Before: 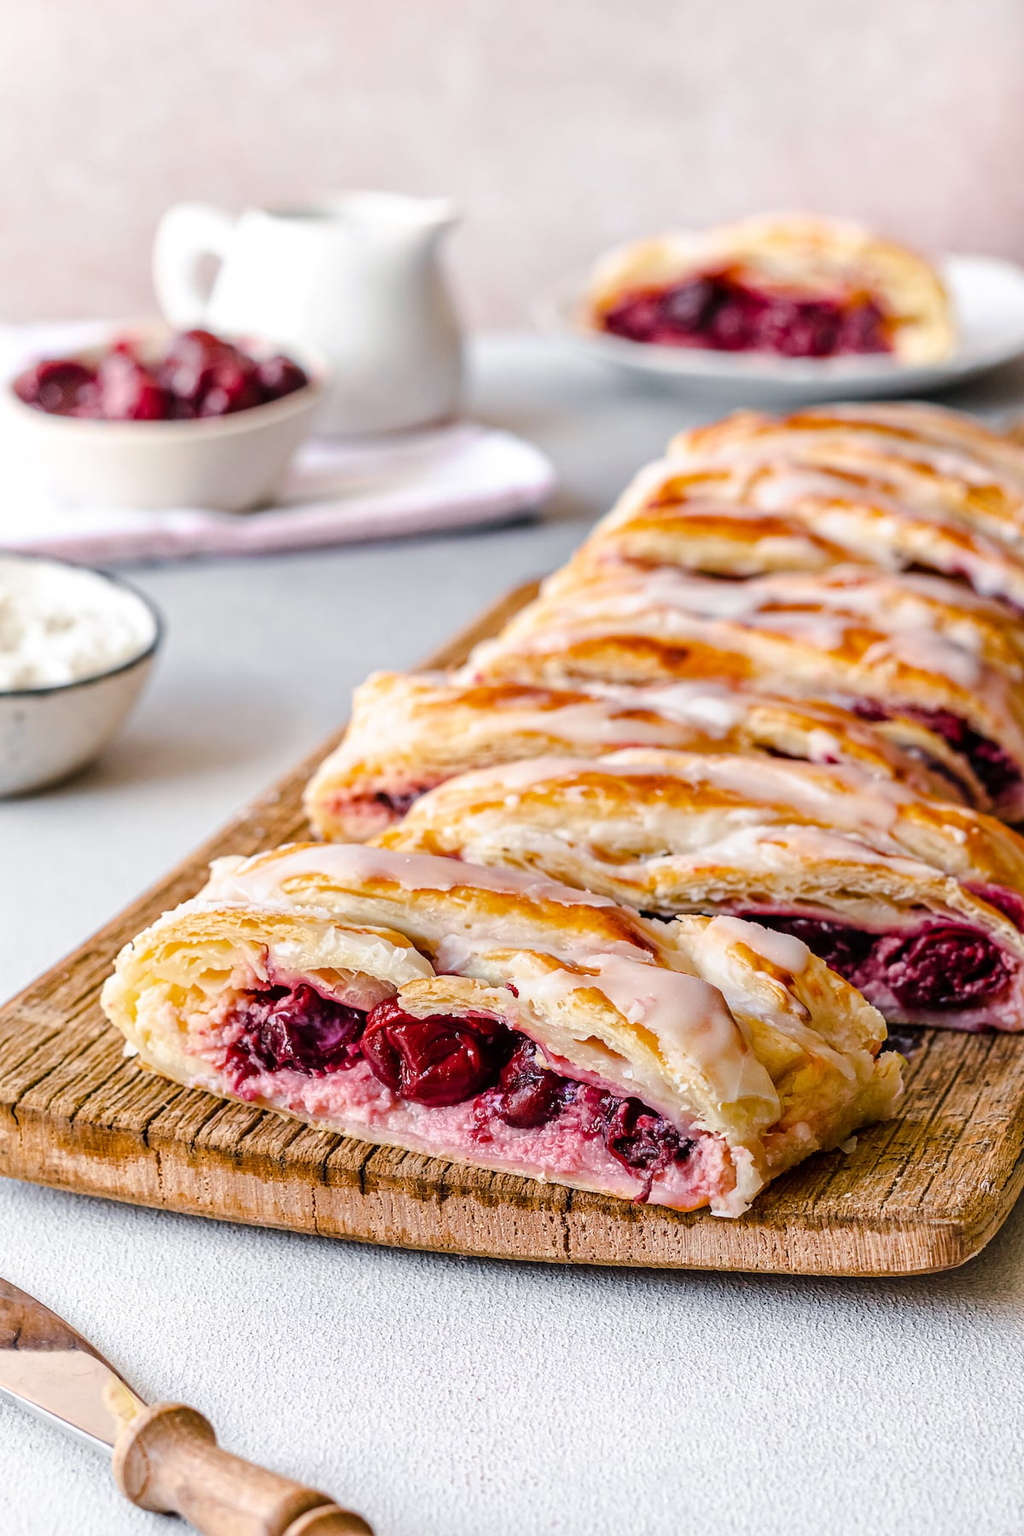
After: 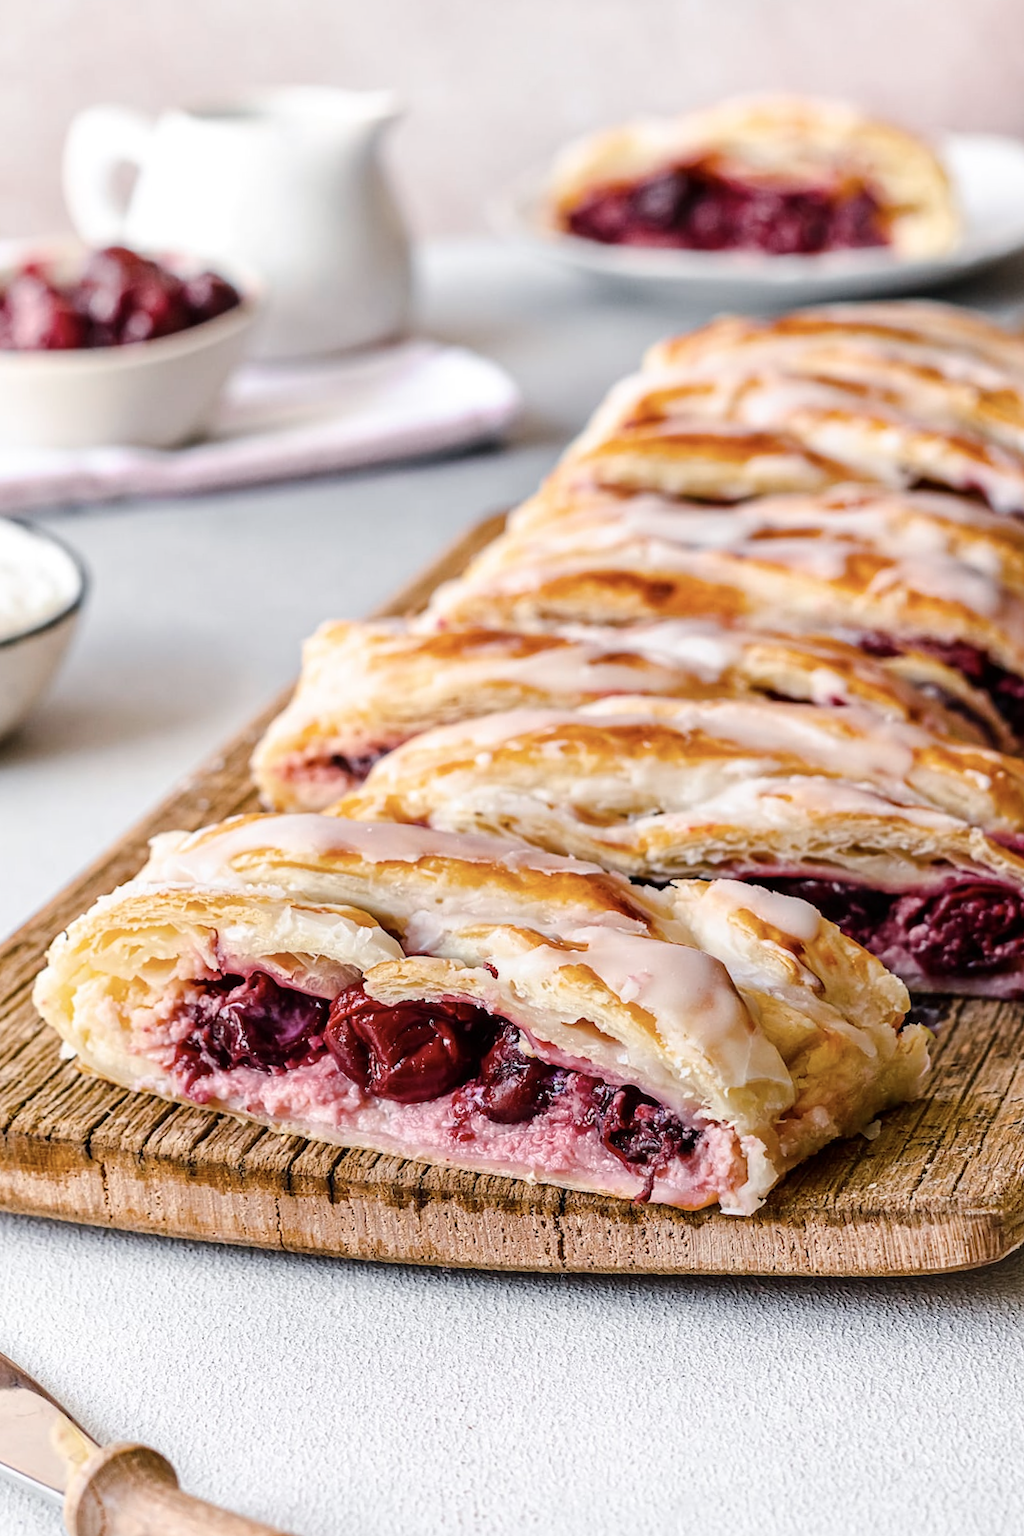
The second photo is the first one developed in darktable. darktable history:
crop and rotate: angle 1.96°, left 5.673%, top 5.673%
contrast brightness saturation: contrast 0.11, saturation -0.17
